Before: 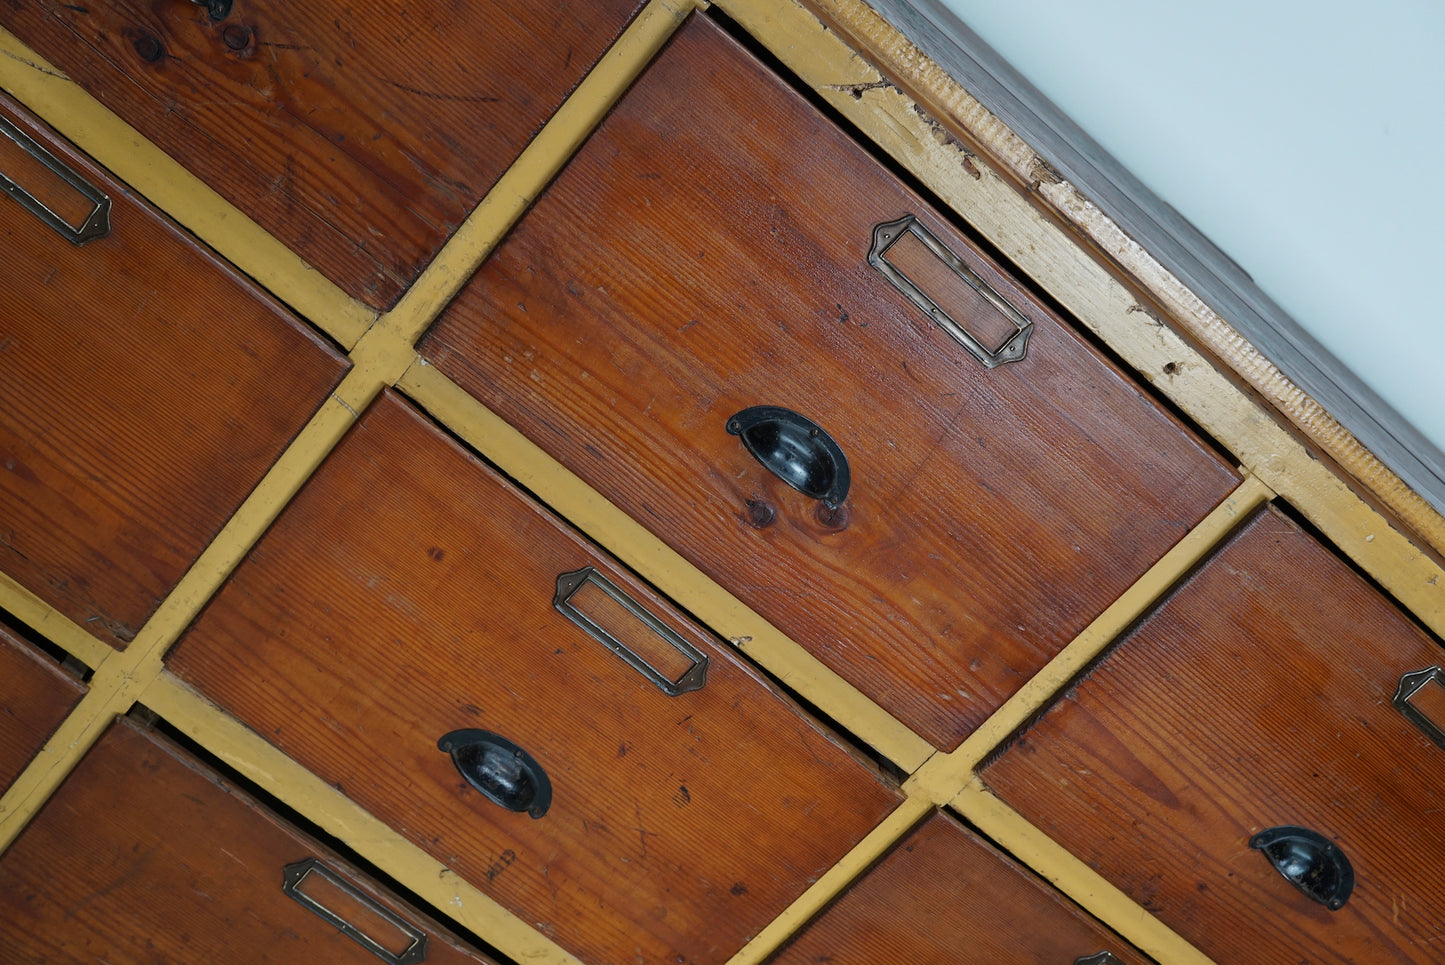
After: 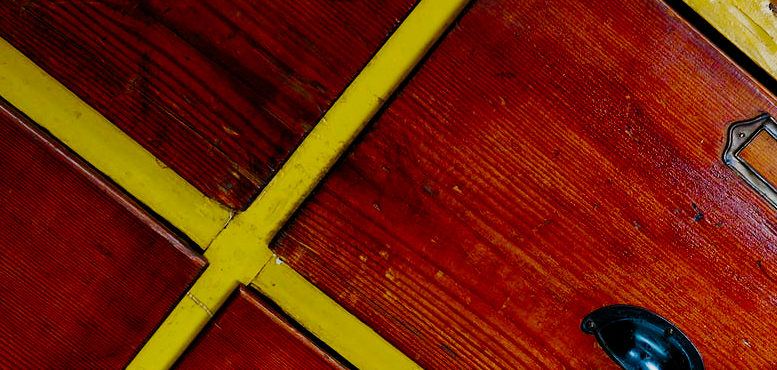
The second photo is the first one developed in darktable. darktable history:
crop: left 10.035%, top 10.494%, right 36.135%, bottom 51.085%
color correction: highlights b* 0.067, saturation 2.99
filmic rgb: black relative exposure -5.06 EV, white relative exposure 3.97 EV, hardness 2.88, contrast 1.3, highlights saturation mix -28.51%, preserve chrominance no, color science v5 (2021), contrast in shadows safe, contrast in highlights safe
color balance rgb: perceptual saturation grading › global saturation 36.852%, perceptual saturation grading › shadows 36.137%, perceptual brilliance grading › global brilliance -5.766%, perceptual brilliance grading › highlights 24.341%, perceptual brilliance grading › mid-tones 7.233%, perceptual brilliance grading › shadows -4.571%, global vibrance 20%
